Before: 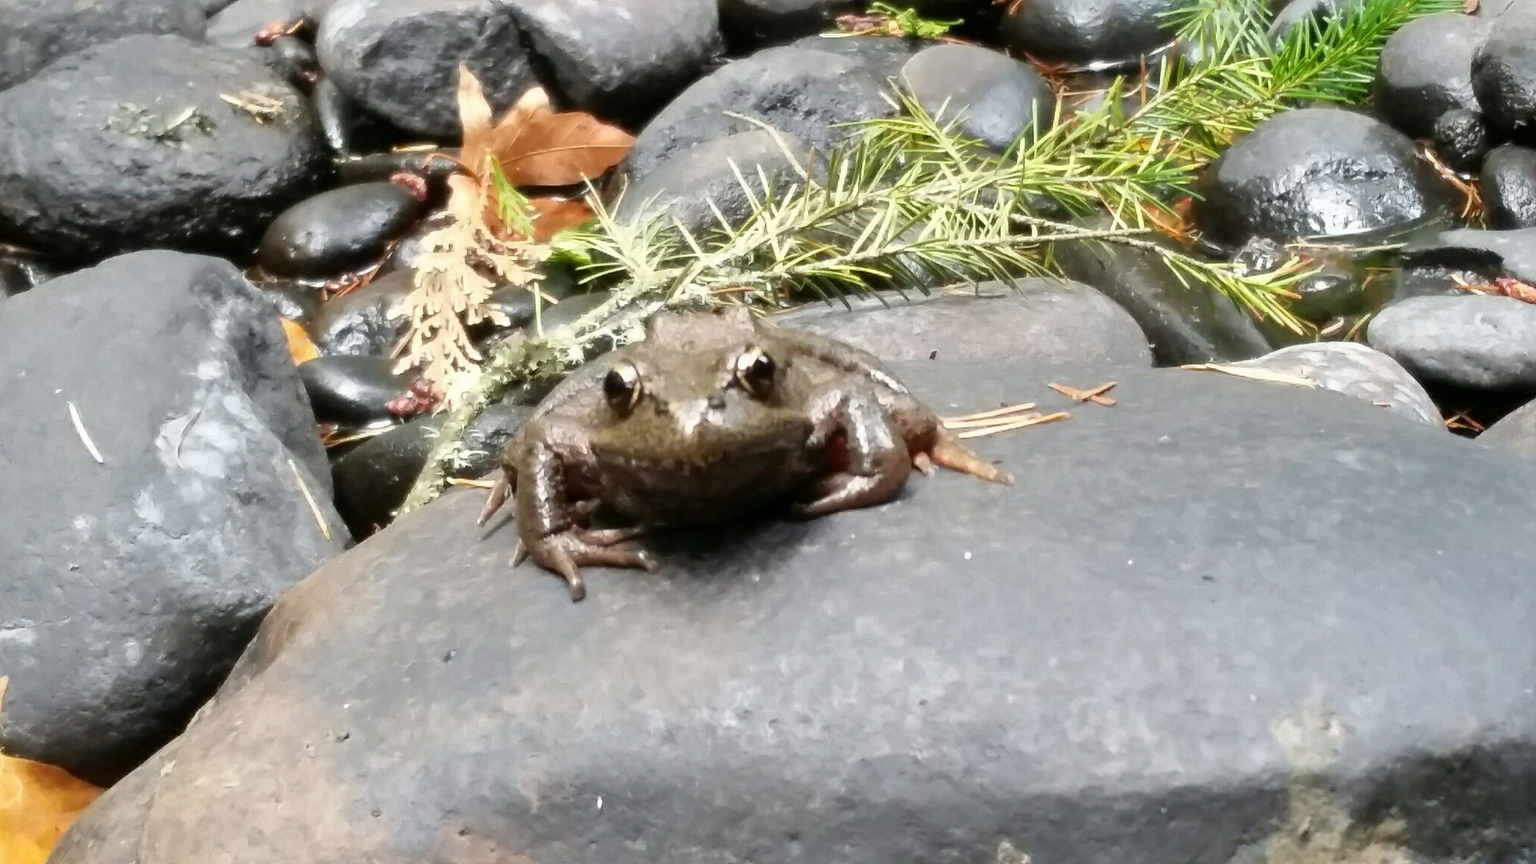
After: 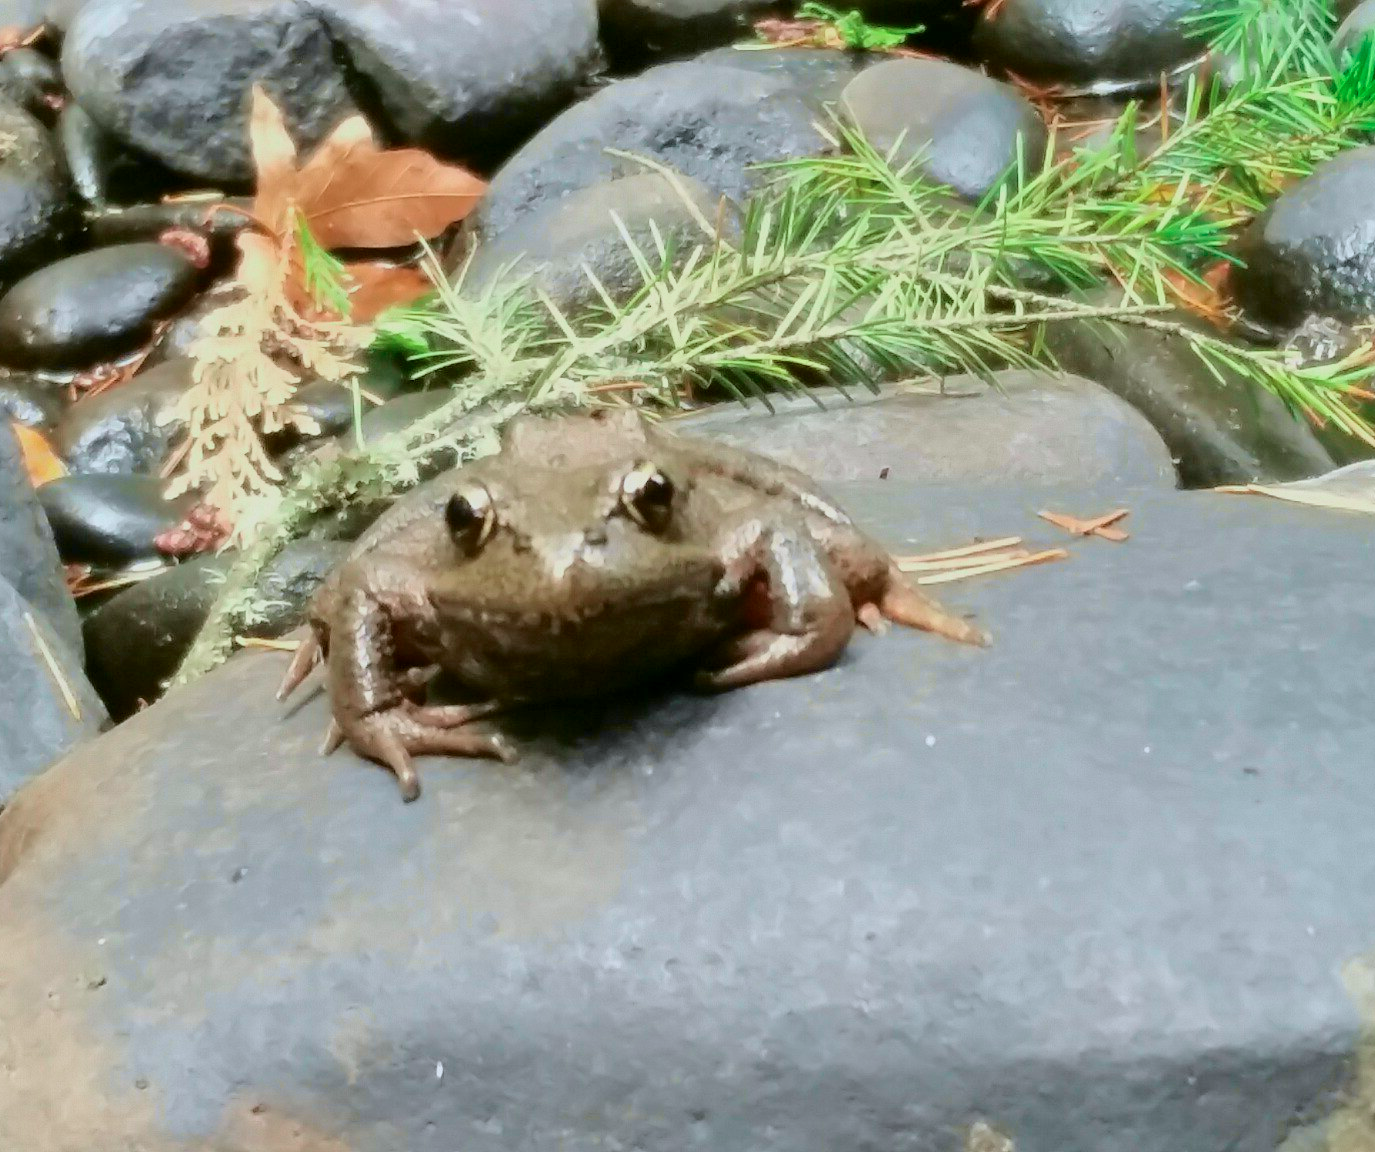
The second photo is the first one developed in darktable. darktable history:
color correction: highlights a* -0.759, highlights b* -8.63
crop and rotate: left 17.598%, right 15.243%
tone curve: curves: ch0 [(0, 0) (0.402, 0.473) (0.673, 0.68) (0.899, 0.832) (0.999, 0.903)]; ch1 [(0, 0) (0.379, 0.262) (0.464, 0.425) (0.498, 0.49) (0.507, 0.5) (0.53, 0.532) (0.582, 0.583) (0.68, 0.672) (0.791, 0.748) (1, 0.896)]; ch2 [(0, 0) (0.199, 0.414) (0.438, 0.49) (0.496, 0.501) (0.515, 0.546) (0.577, 0.605) (0.632, 0.649) (0.717, 0.727) (0.845, 0.855) (0.998, 0.977)], color space Lab, independent channels, preserve colors none
